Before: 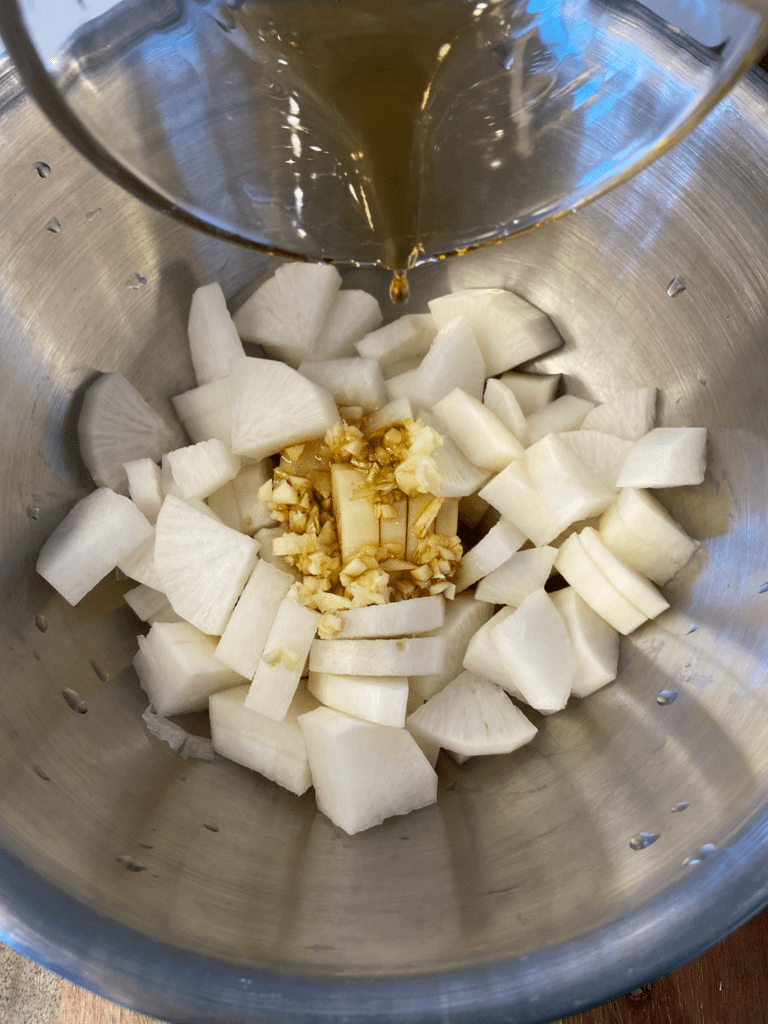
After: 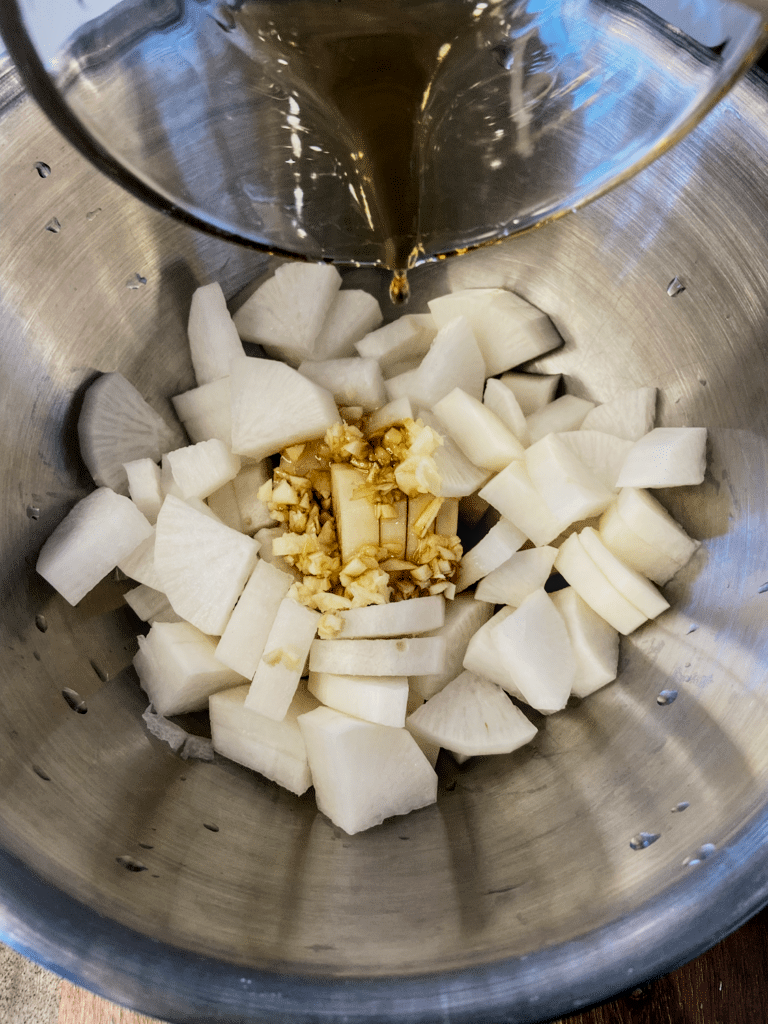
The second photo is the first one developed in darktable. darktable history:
filmic rgb: black relative exposure -5.13 EV, white relative exposure 3.95 EV, threshold 5.95 EV, hardness 2.9, contrast 1.3, iterations of high-quality reconstruction 0, enable highlight reconstruction true
local contrast: on, module defaults
